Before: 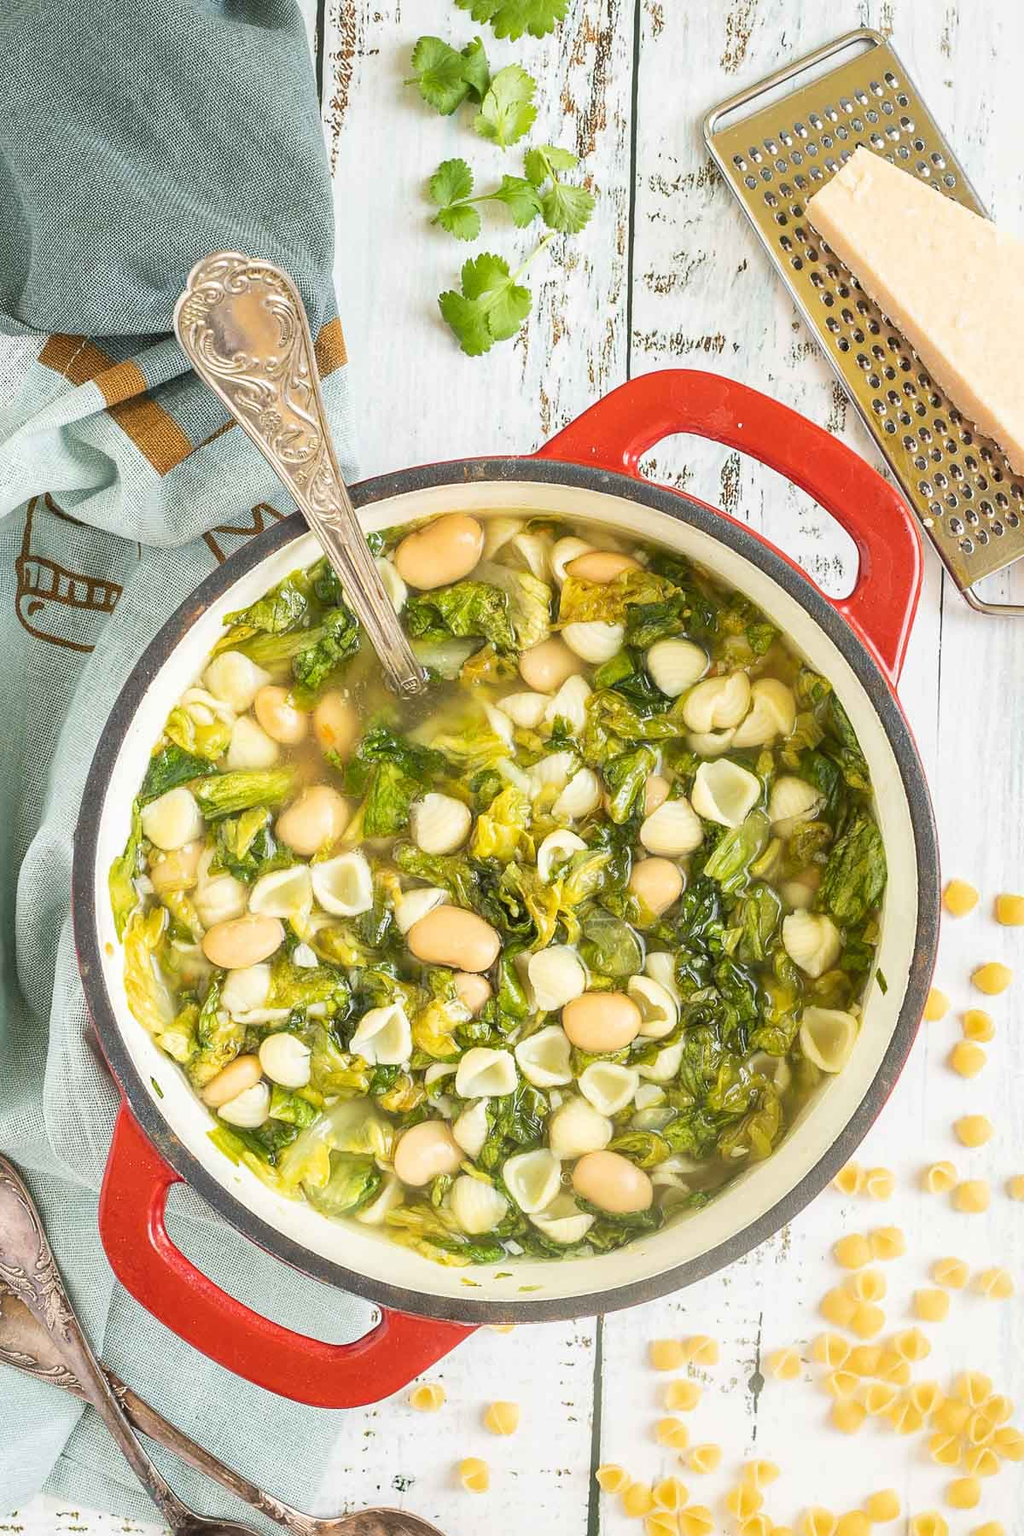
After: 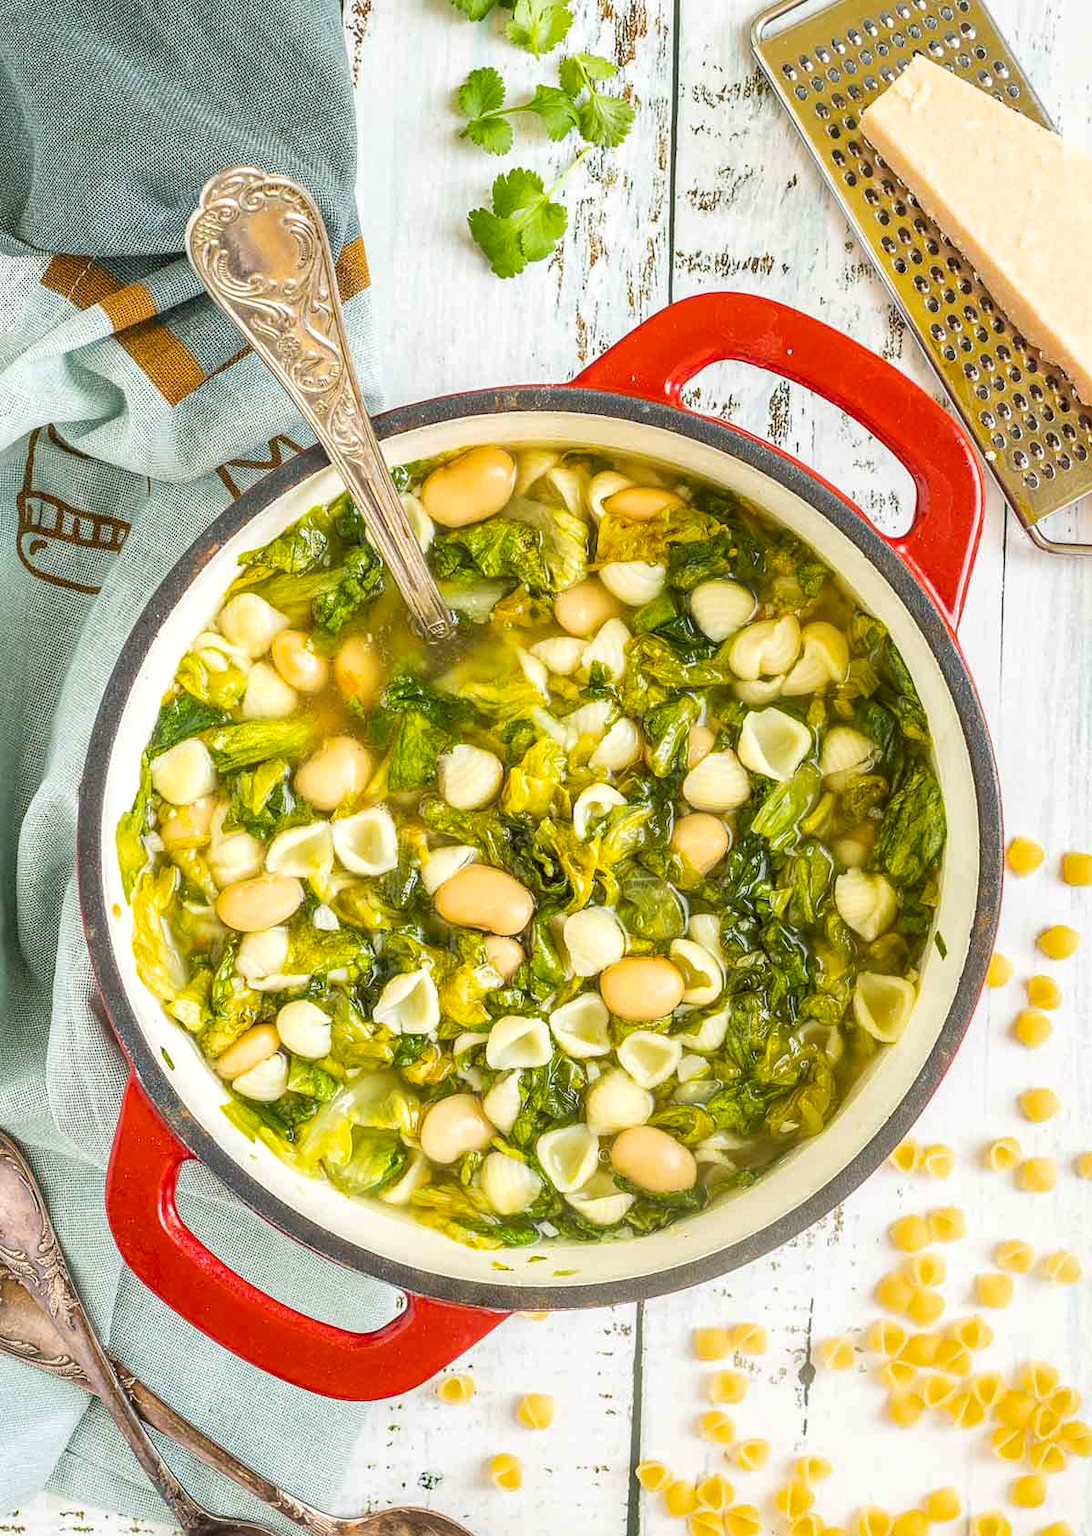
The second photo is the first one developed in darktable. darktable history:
crop and rotate: top 6.25%
local contrast: on, module defaults
exposure: exposure 0.014 EV, compensate highlight preservation false
color balance rgb: perceptual saturation grading › global saturation 20%, global vibrance 10%
